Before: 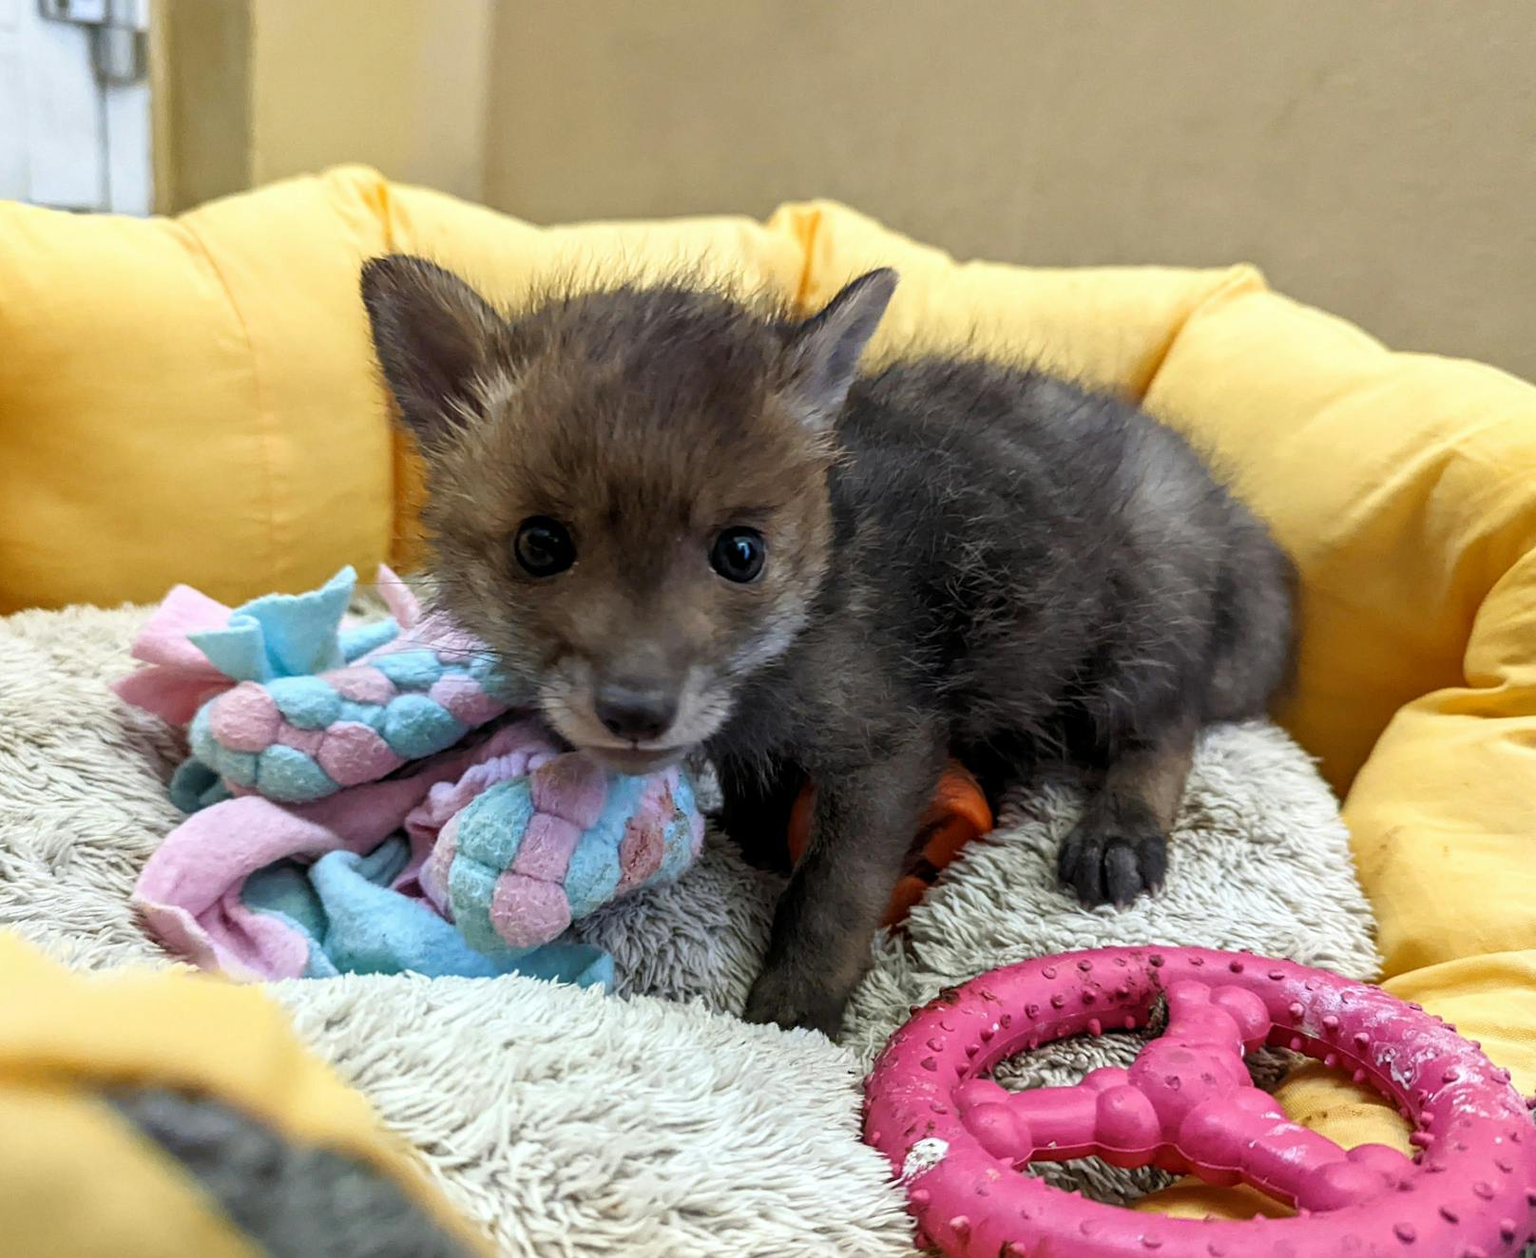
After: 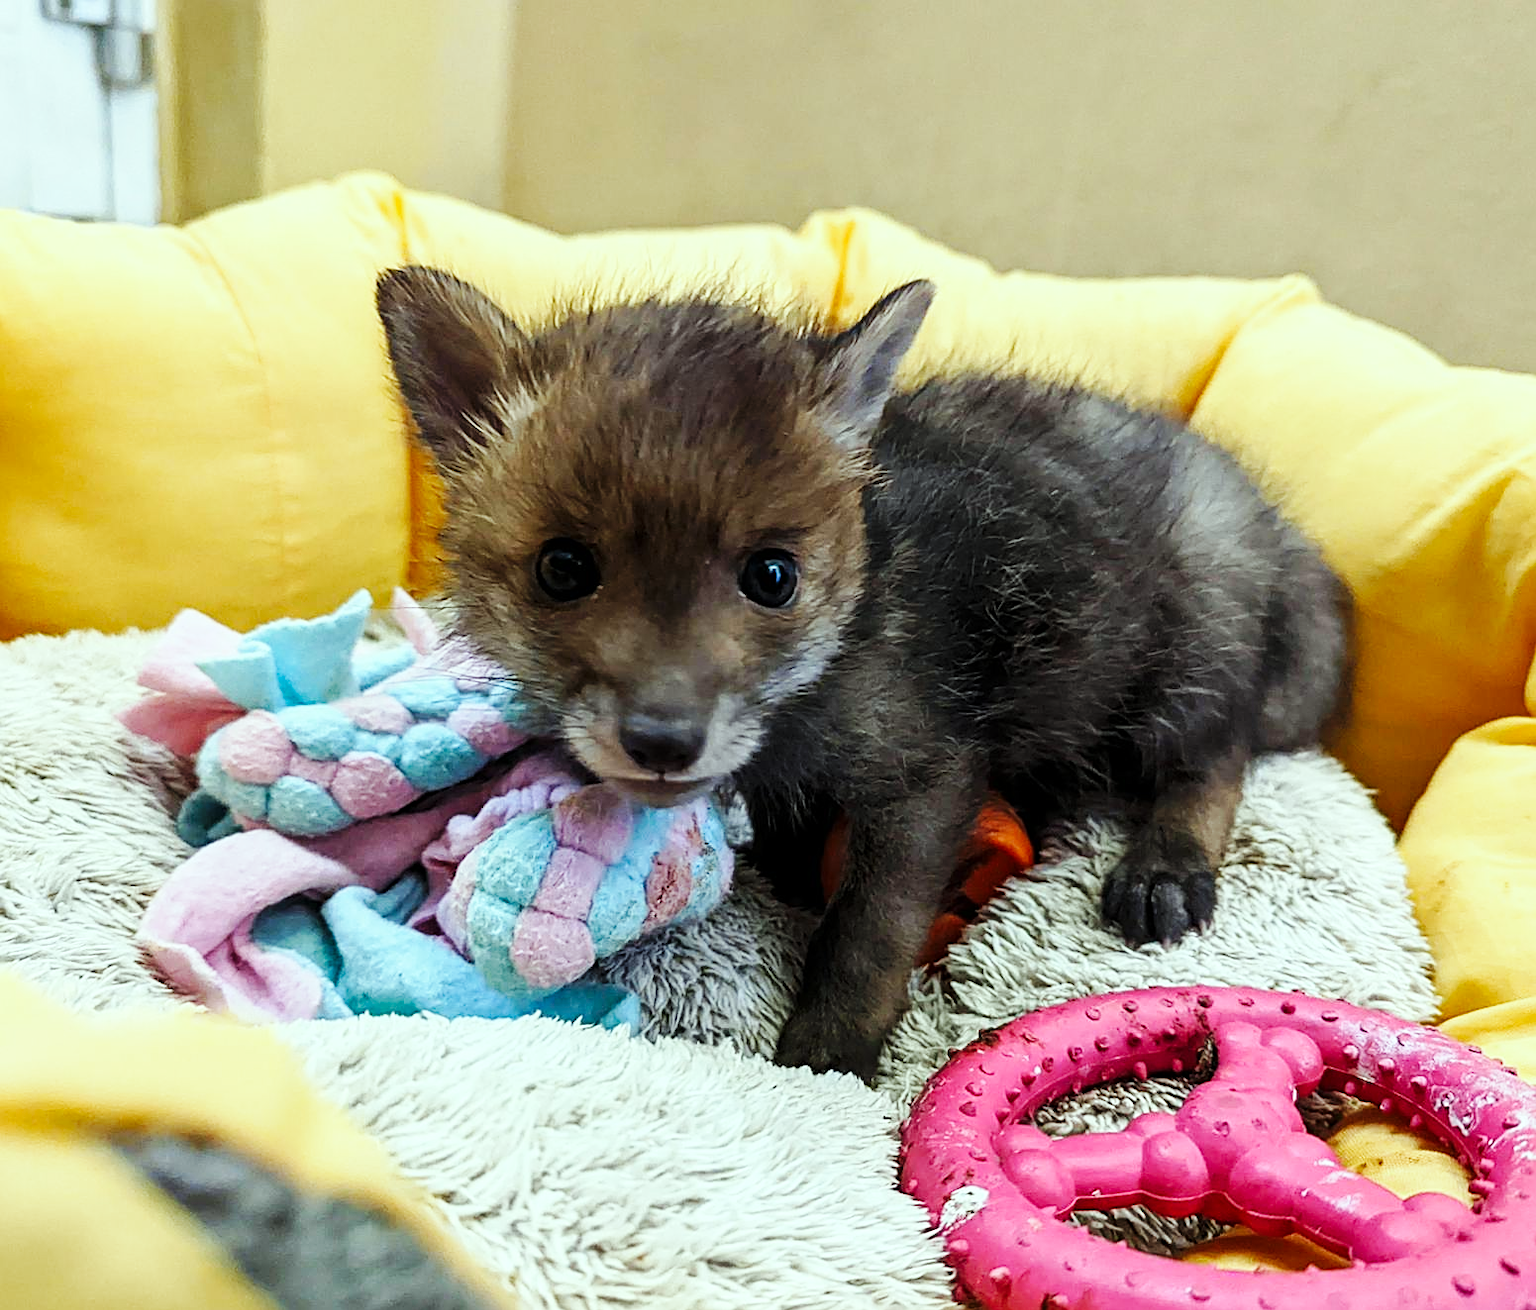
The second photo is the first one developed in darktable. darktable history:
crop: right 4%, bottom 0.045%
sharpen: on, module defaults
color correction: highlights a* -6.71, highlights b* 0.823
base curve: curves: ch0 [(0, 0) (0.032, 0.025) (0.121, 0.166) (0.206, 0.329) (0.605, 0.79) (1, 1)], preserve colors none
